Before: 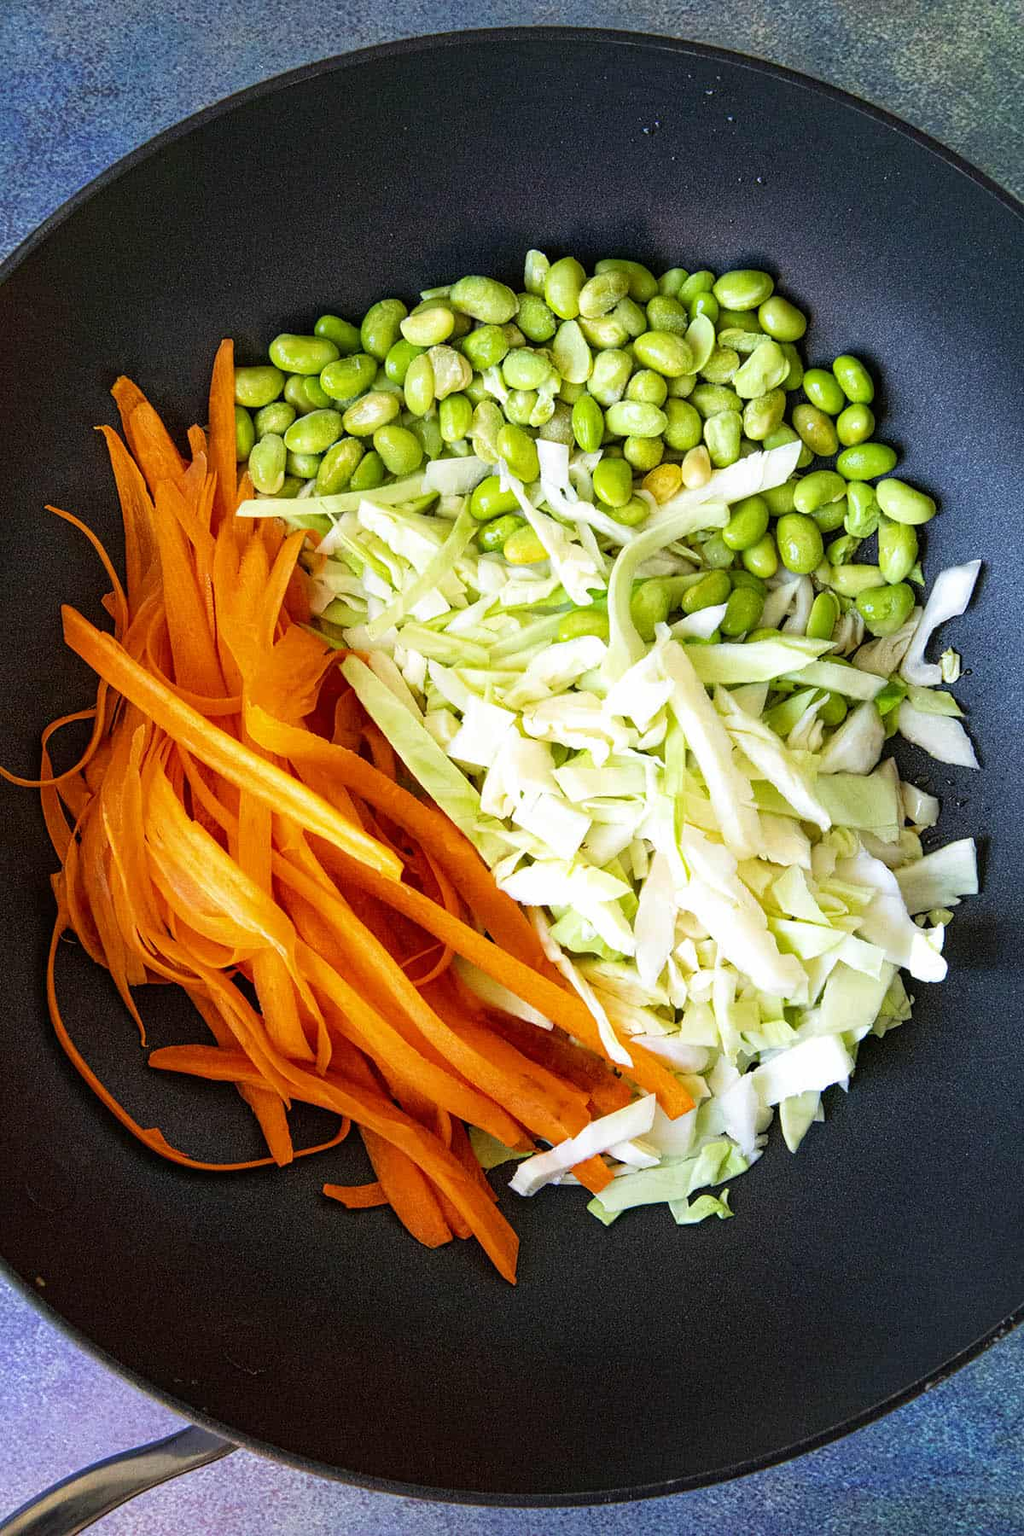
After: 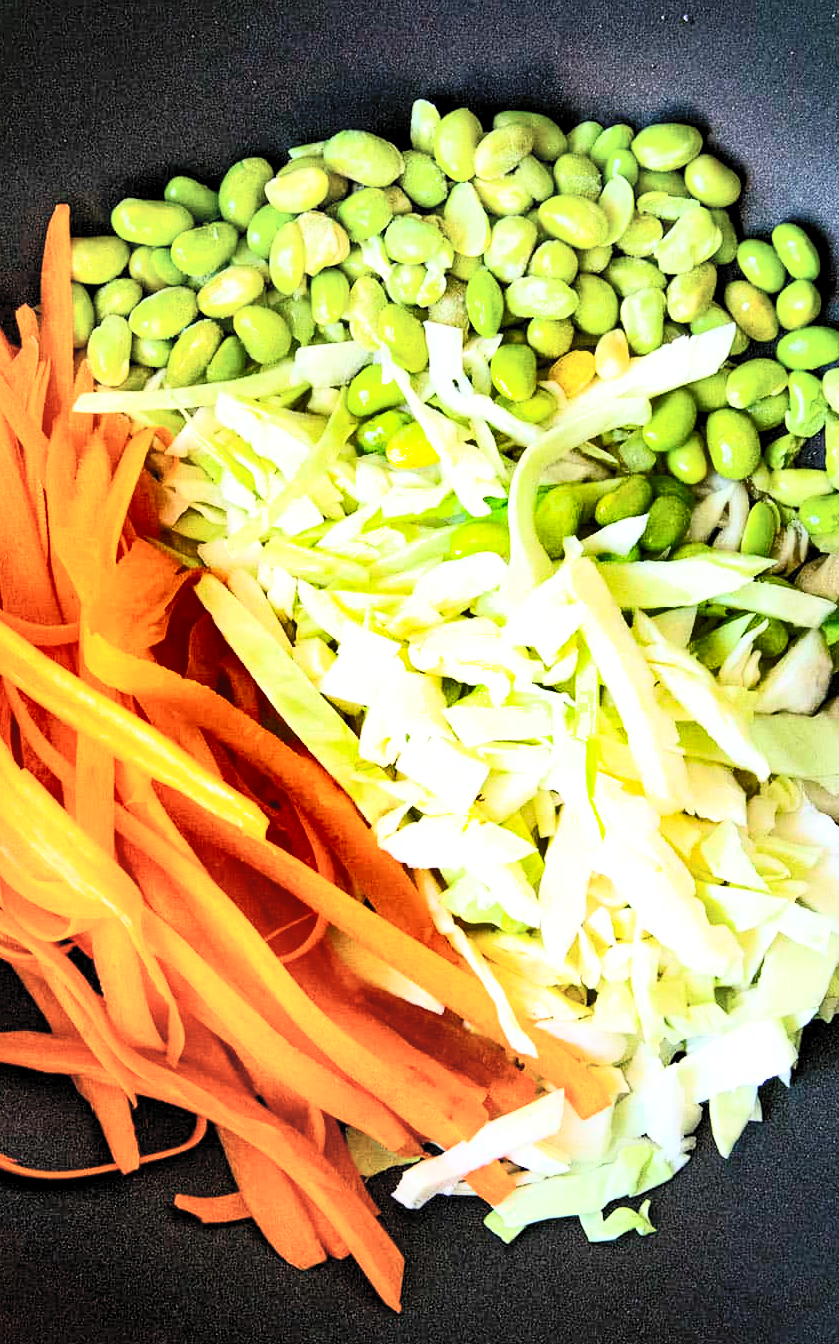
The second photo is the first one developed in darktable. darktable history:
shadows and highlights: radius 169.21, shadows 26.85, white point adjustment 2.97, highlights -68.04, soften with gaussian
crop and rotate: left 17.019%, top 10.759%, right 12.99%, bottom 14.558%
contrast brightness saturation: contrast 0.373, brightness 0.529
filmic rgb: middle gray luminance 18.33%, black relative exposure -8.93 EV, white relative exposure 3.69 EV, target black luminance 0%, hardness 4.83, latitude 67.46%, contrast 0.953, highlights saturation mix 19.47%, shadows ↔ highlights balance 20.95%, color science v6 (2022)
